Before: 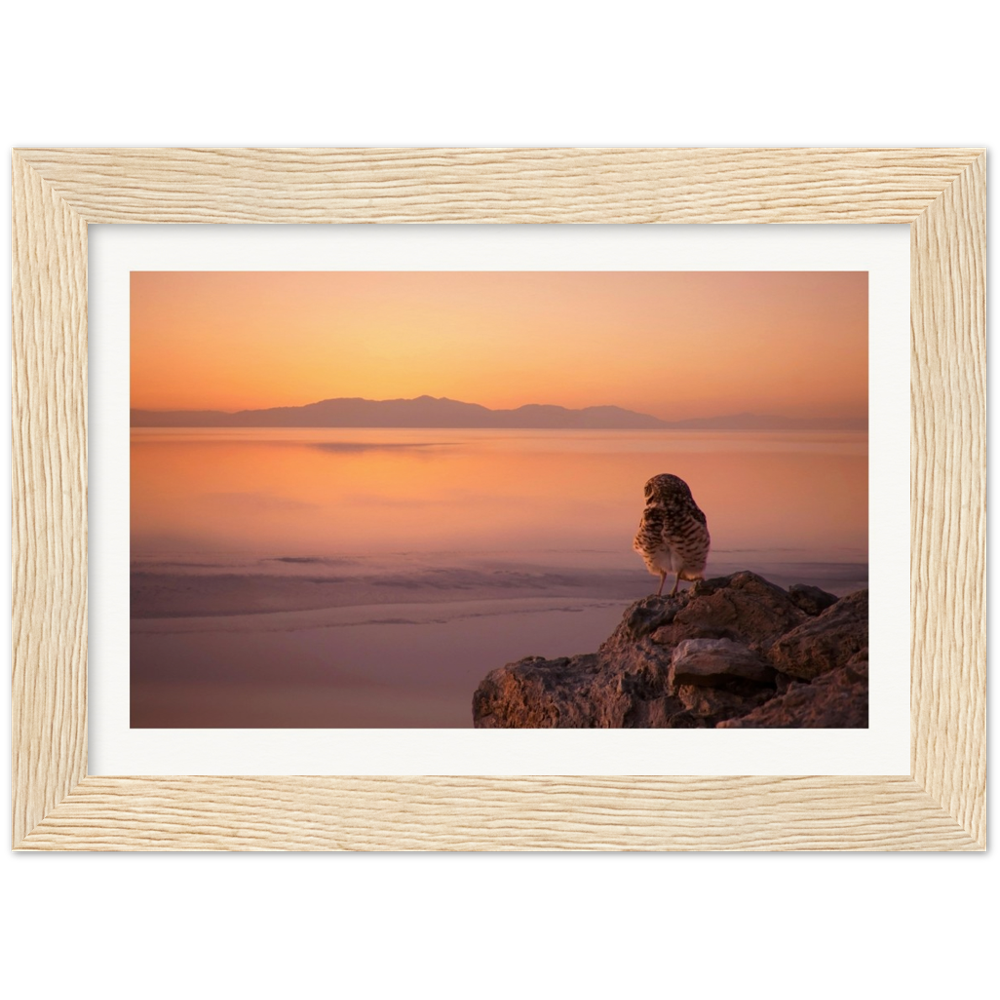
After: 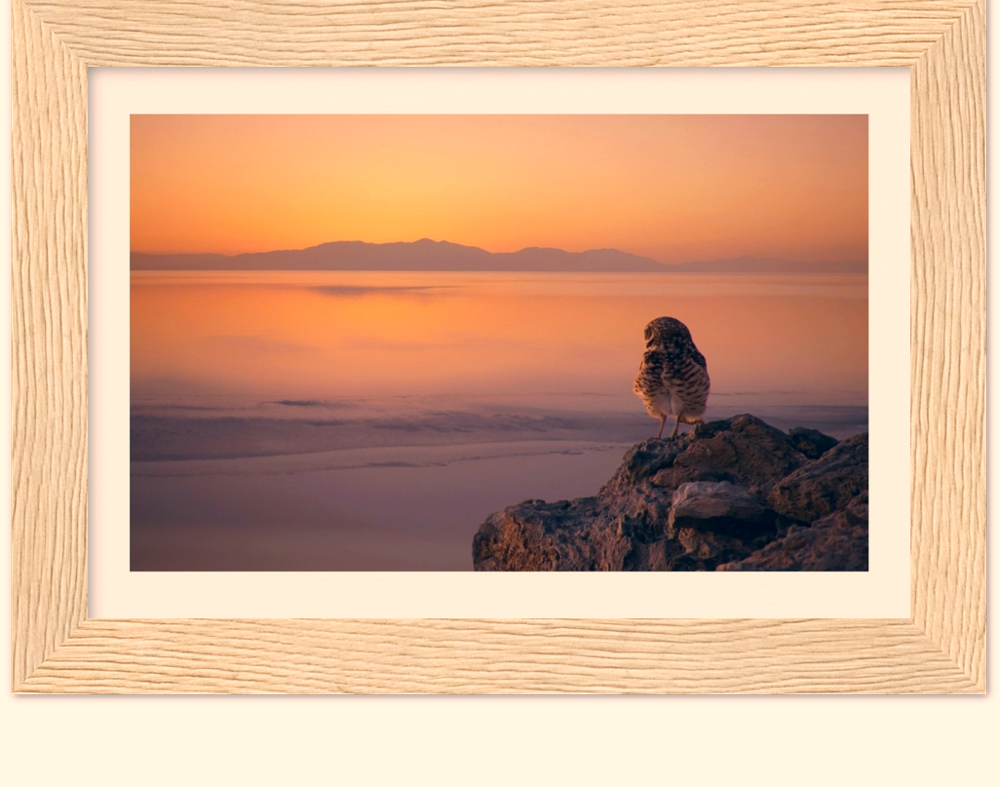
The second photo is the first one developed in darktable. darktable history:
color correction: highlights a* 10.32, highlights b* 14.66, shadows a* -9.59, shadows b* -15.02
crop and rotate: top 15.774%, bottom 5.506%
